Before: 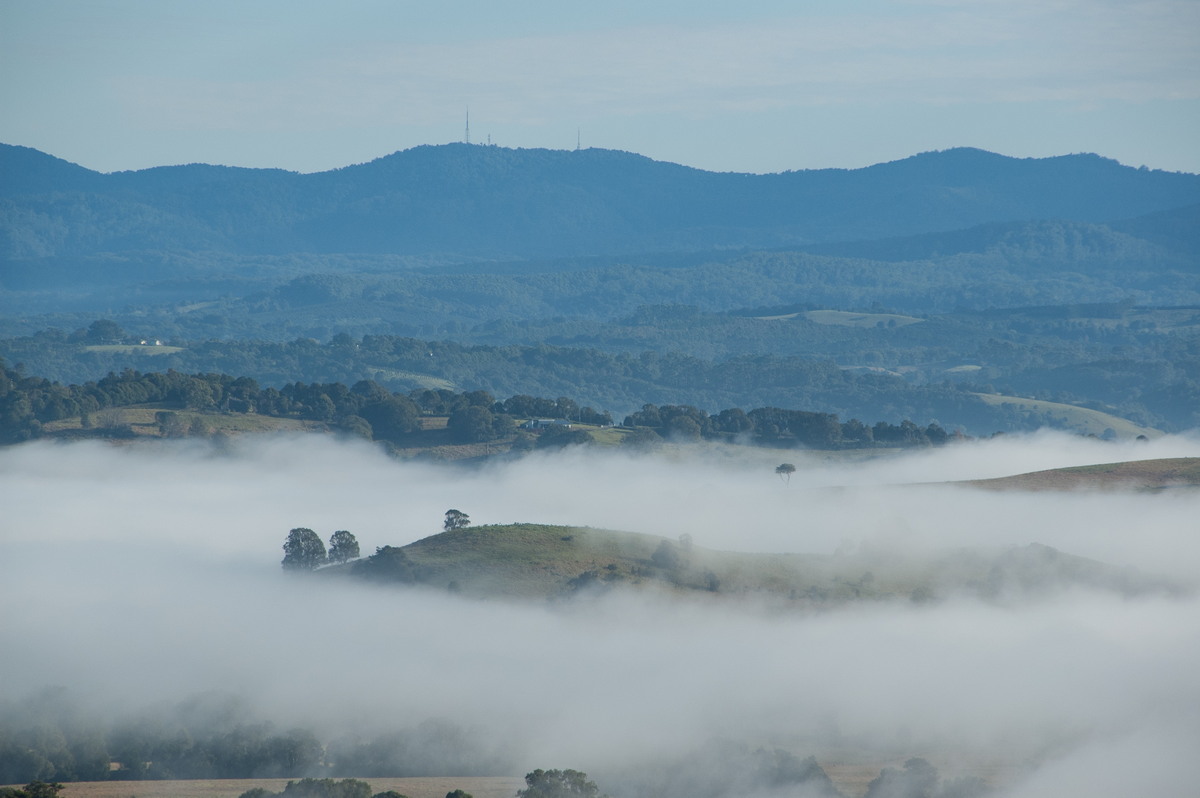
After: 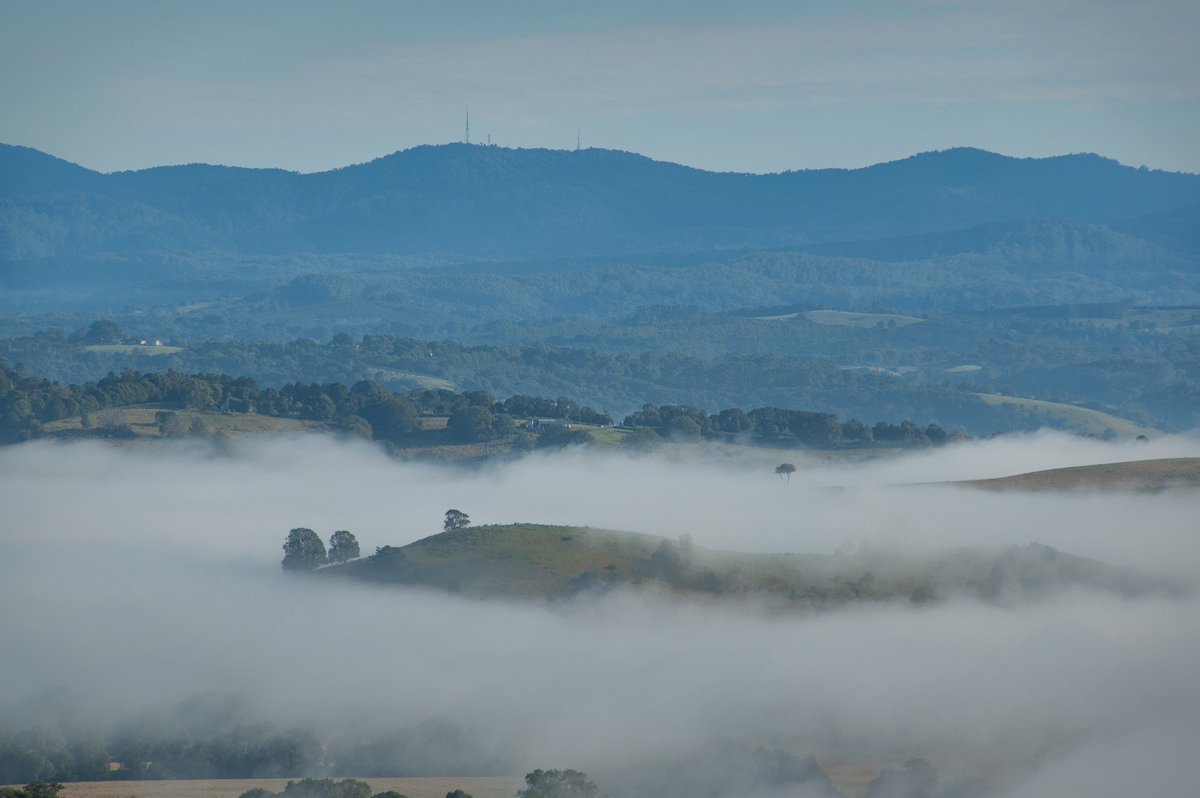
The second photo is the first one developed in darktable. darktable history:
shadows and highlights: shadows 37.95, highlights -75.76
